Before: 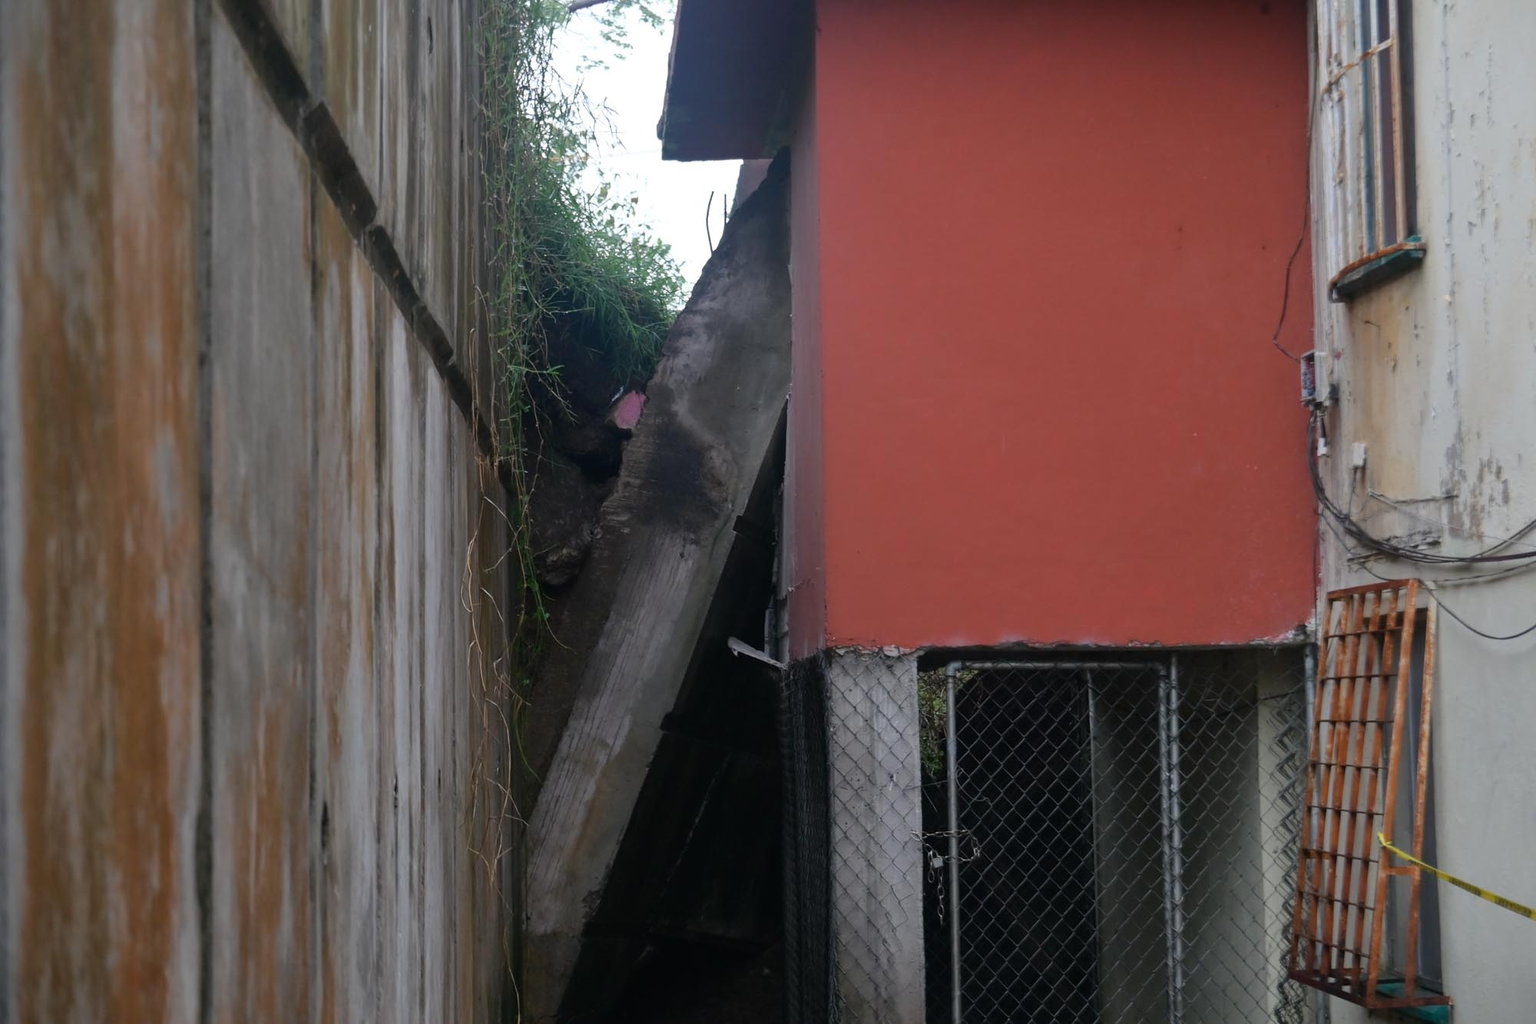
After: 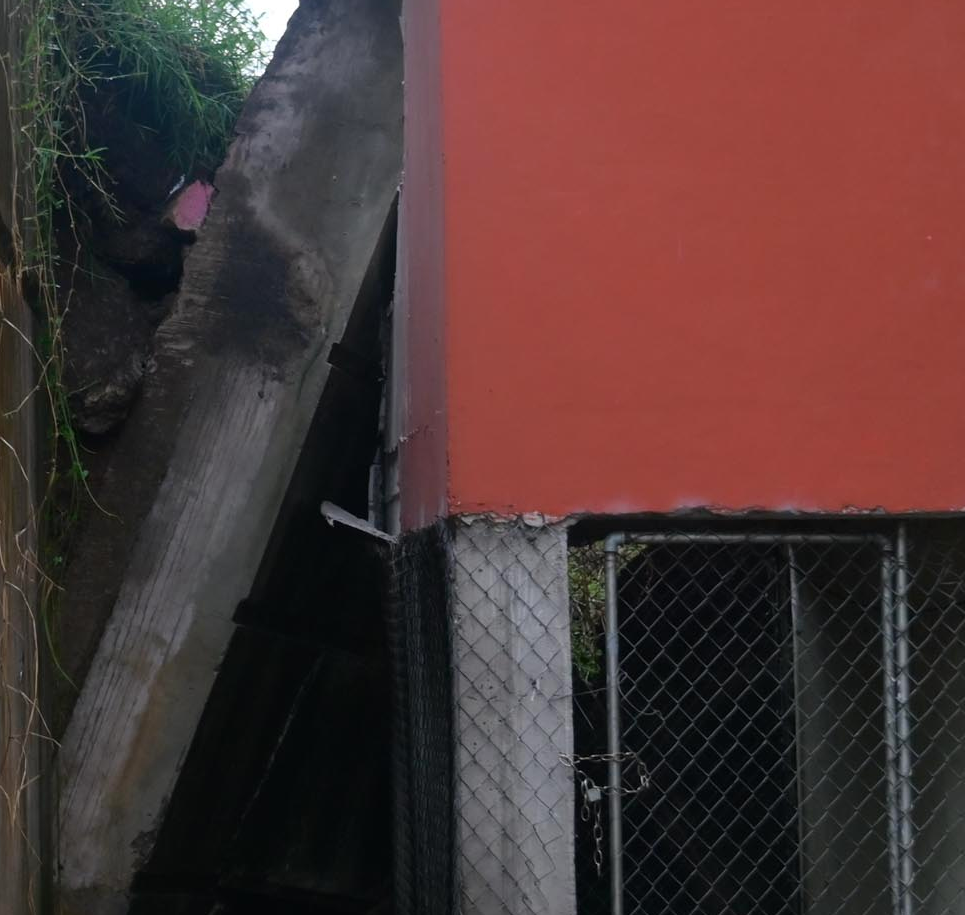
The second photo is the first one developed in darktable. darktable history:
color balance: output saturation 110%
crop: left 31.379%, top 24.658%, right 20.326%, bottom 6.628%
